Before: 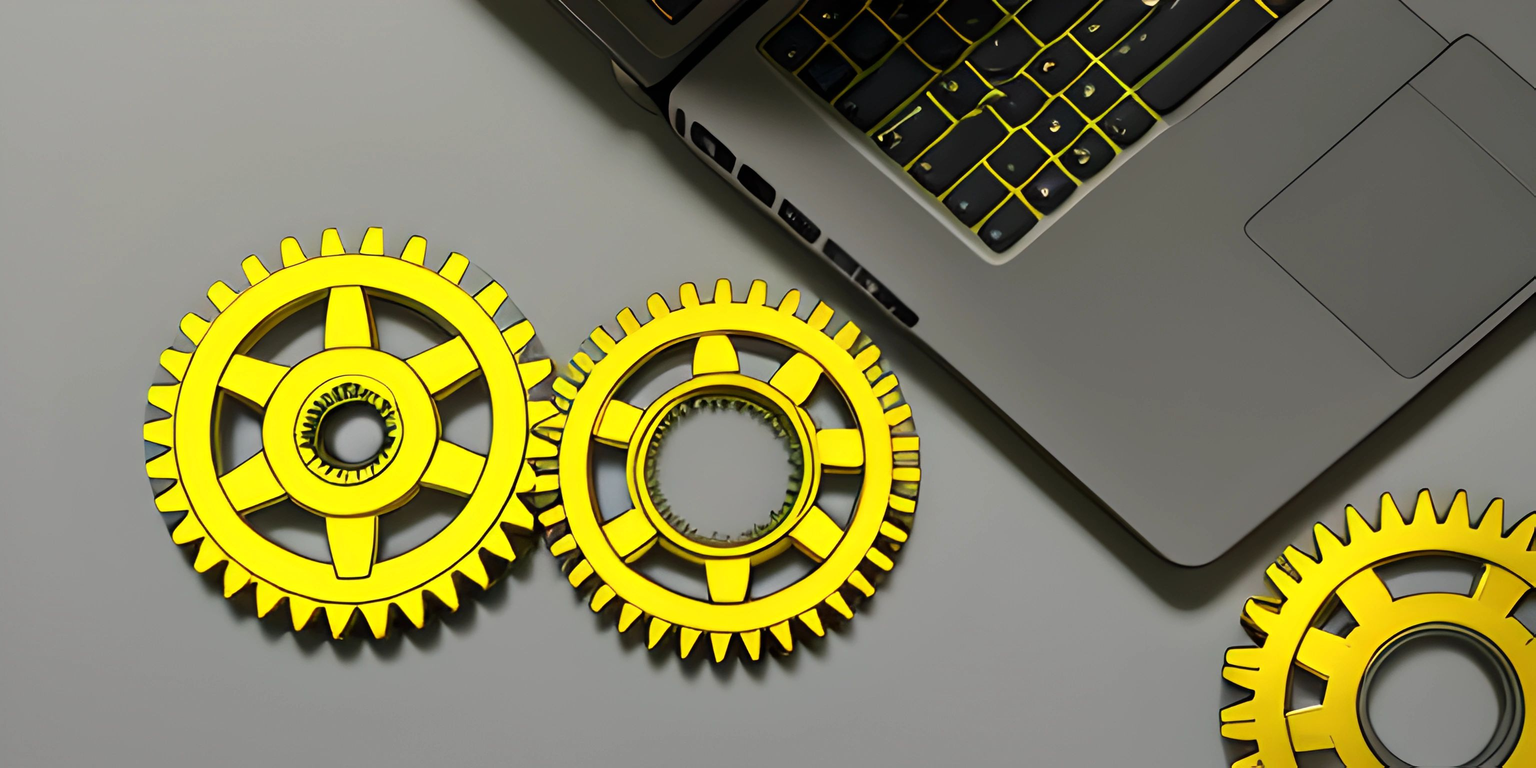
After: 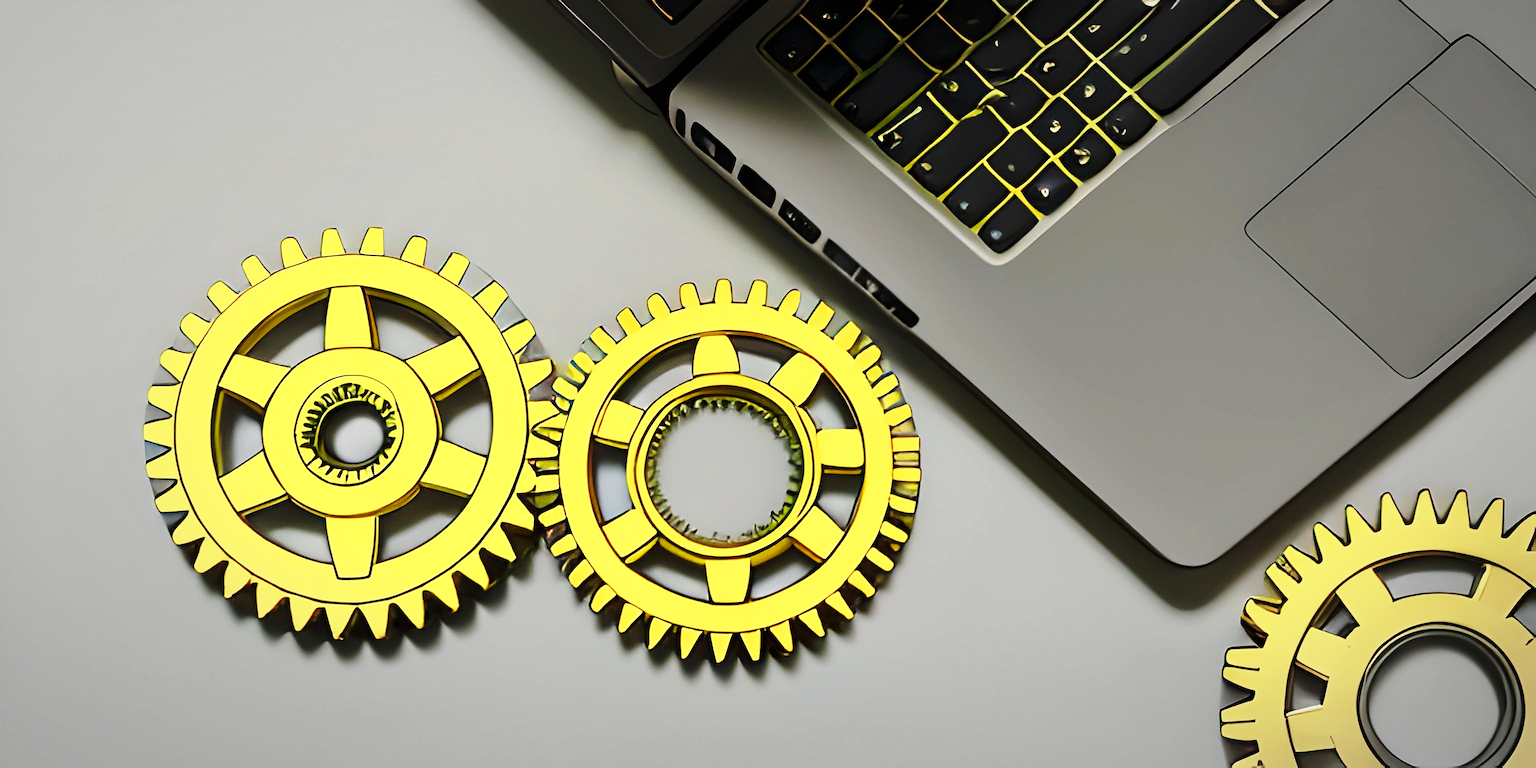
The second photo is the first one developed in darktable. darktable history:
base curve: curves: ch0 [(0, 0) (0.028, 0.03) (0.121, 0.232) (0.46, 0.748) (0.859, 0.968) (1, 1)], preserve colors none
vignetting: fall-off start 67.48%, fall-off radius 67.81%, brightness -0.212, automatic ratio true
sharpen: on, module defaults
